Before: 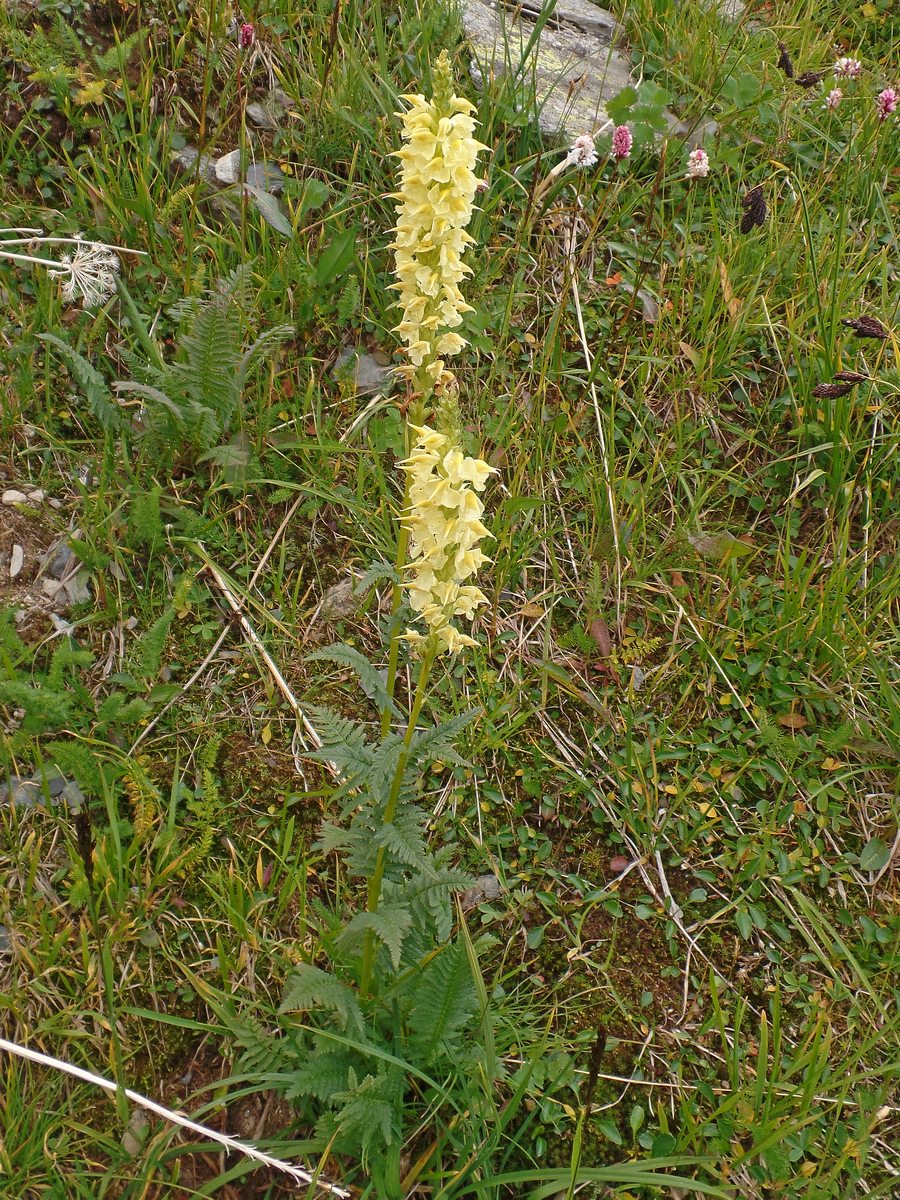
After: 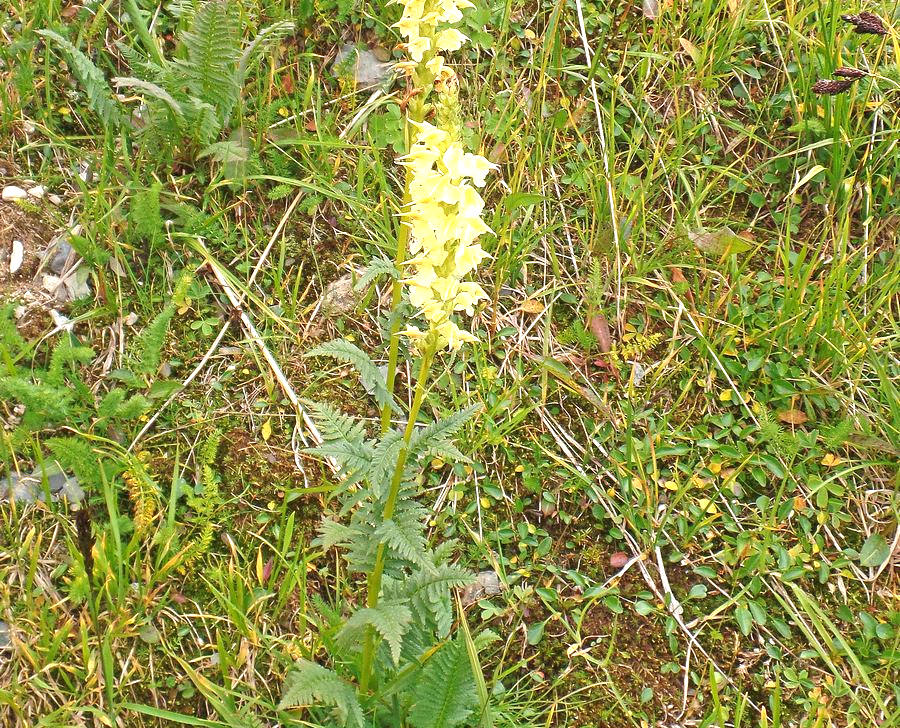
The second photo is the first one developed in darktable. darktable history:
exposure: black level correction 0, exposure 1.2 EV, compensate highlight preservation false
crop and rotate: top 25.357%, bottom 13.942%
